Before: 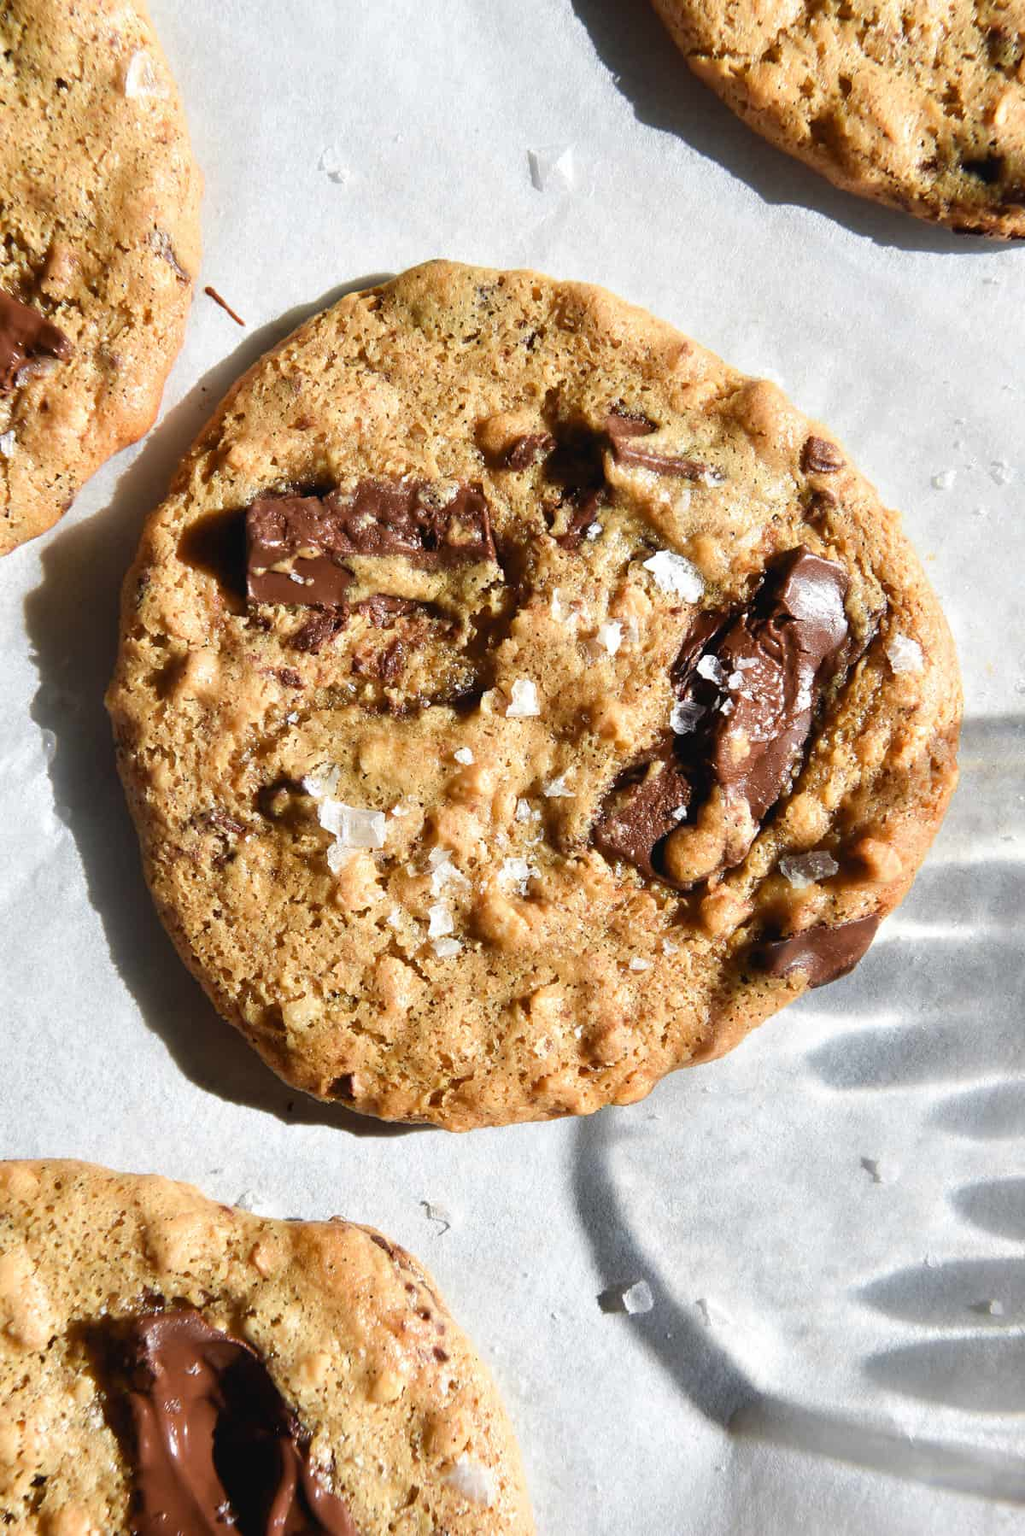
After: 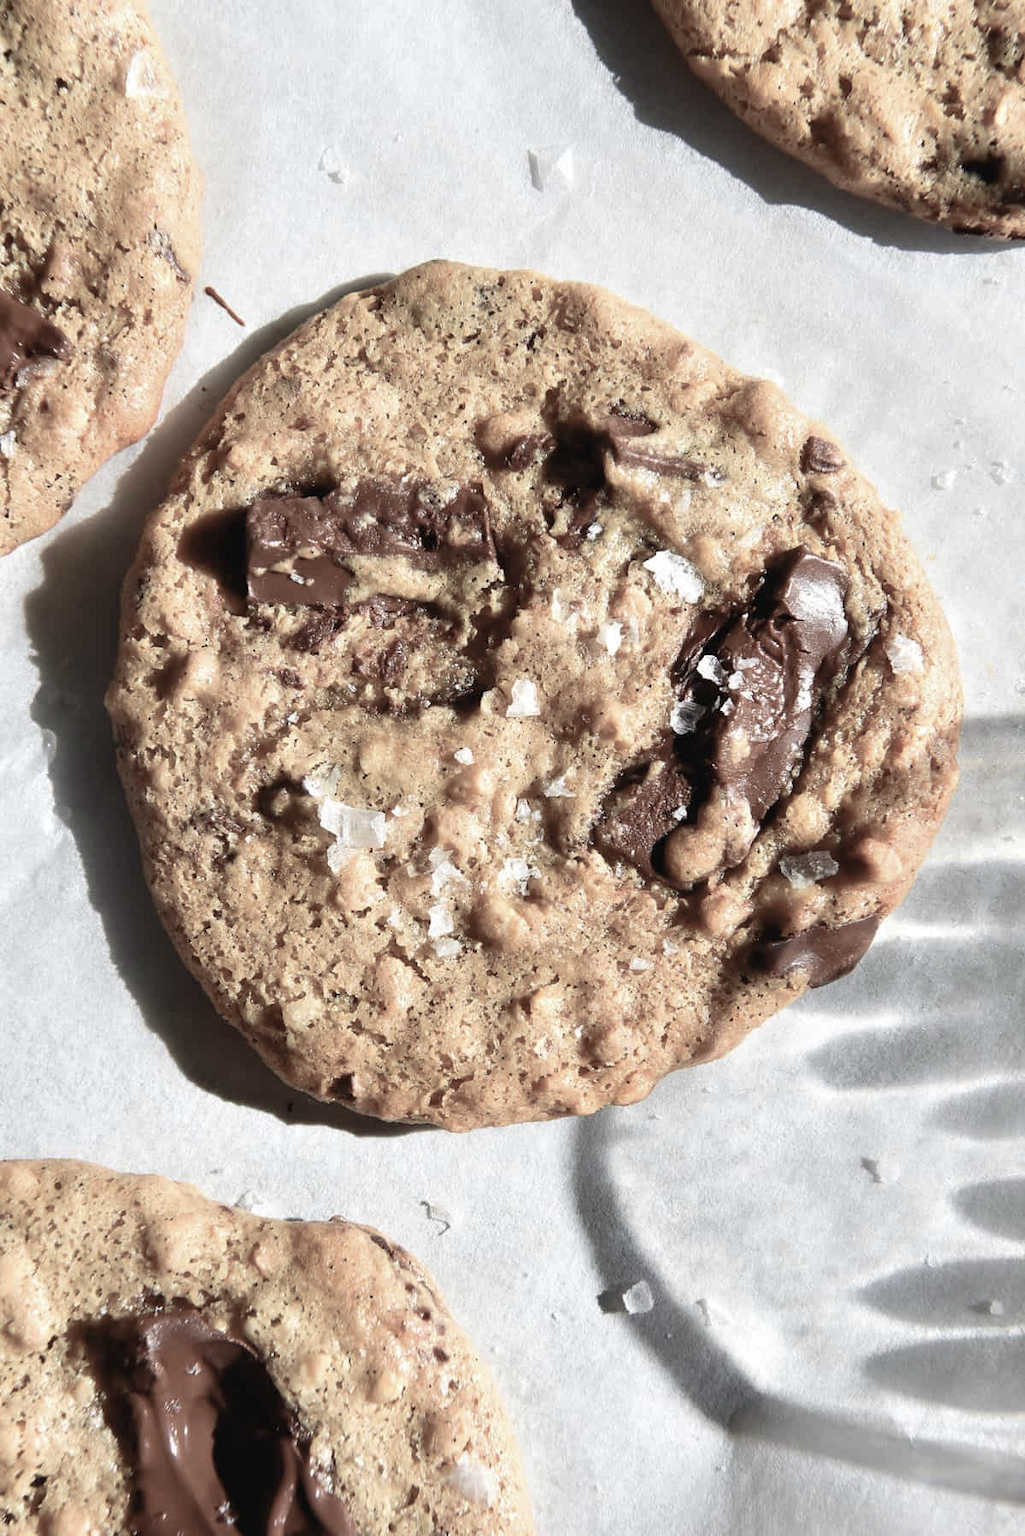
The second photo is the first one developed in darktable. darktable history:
color balance rgb: perceptual saturation grading › global saturation -28.003%, perceptual saturation grading › highlights -20.963%, perceptual saturation grading › mid-tones -23.301%, perceptual saturation grading › shadows -22.848%, global vibrance 14.815%
